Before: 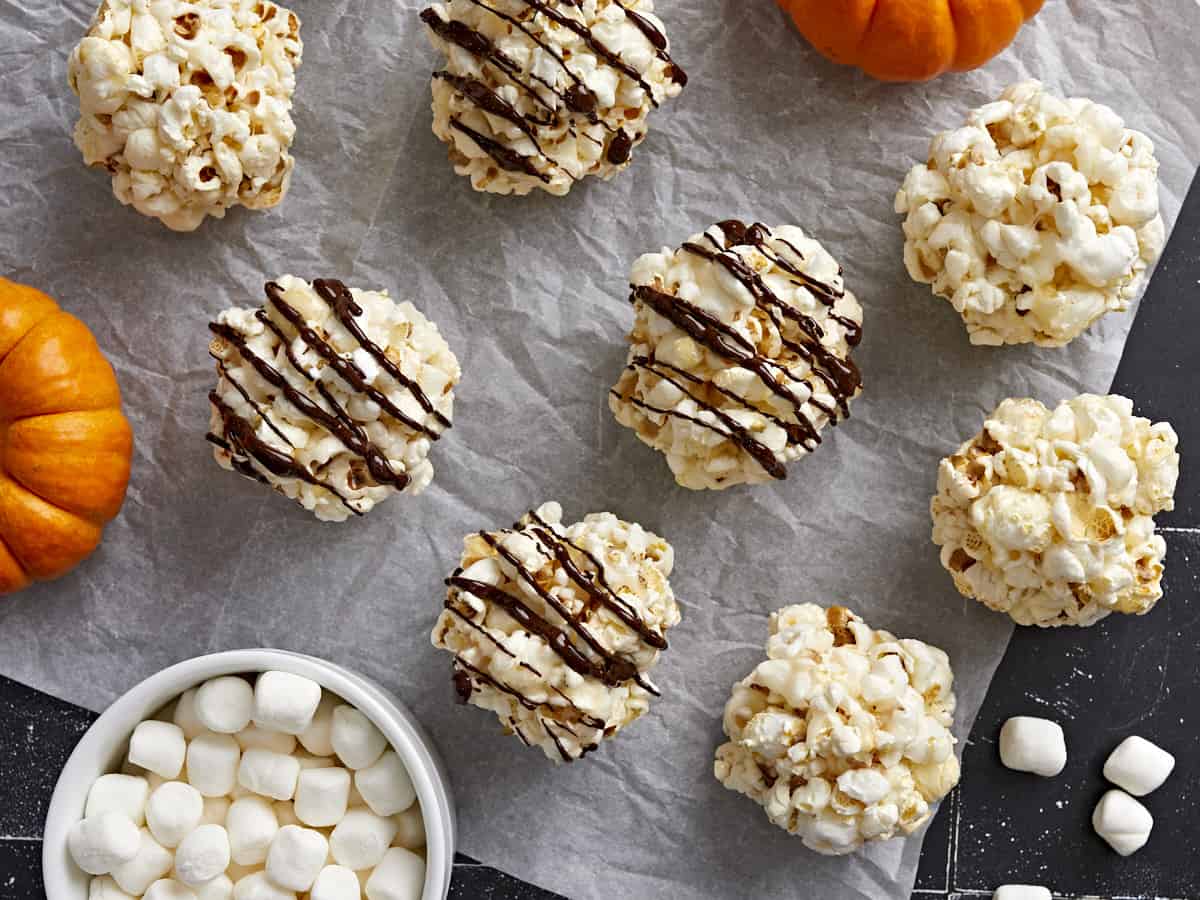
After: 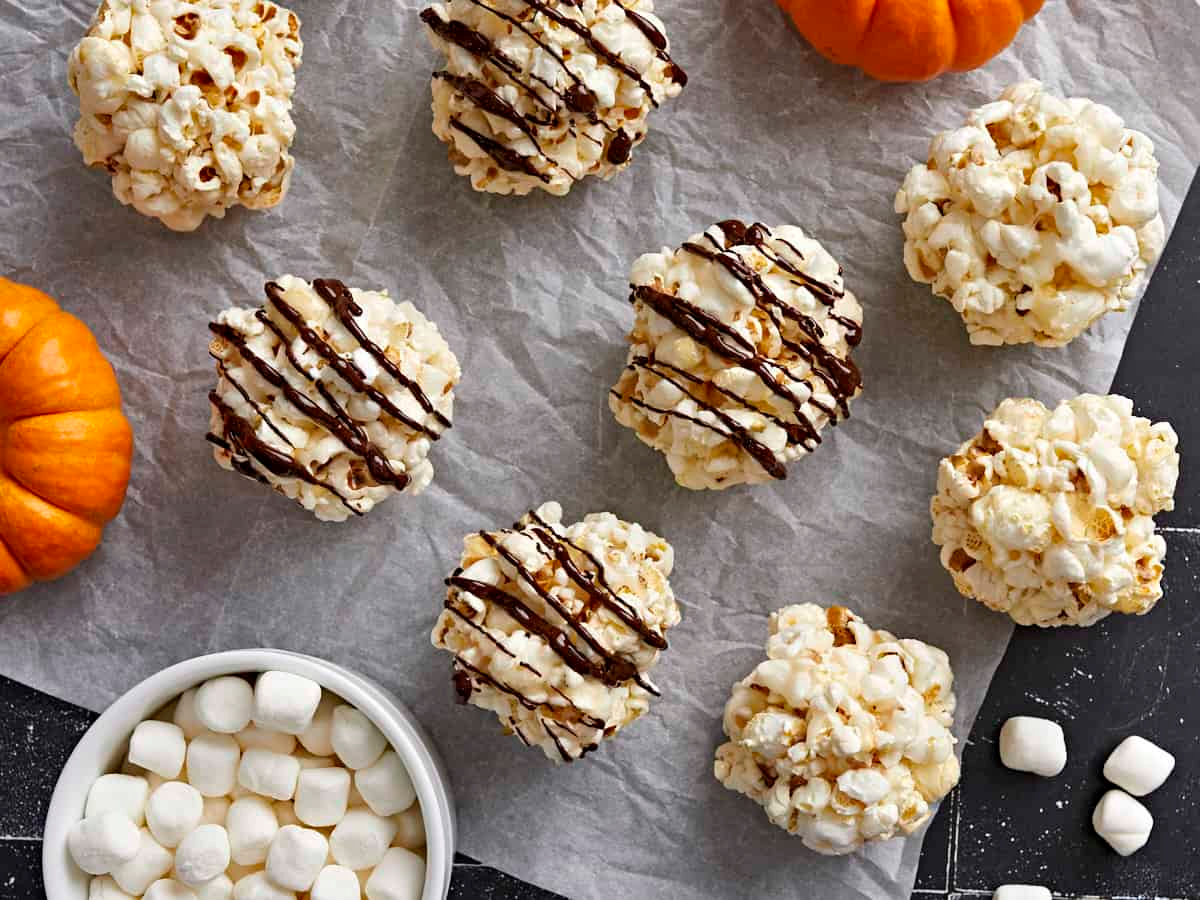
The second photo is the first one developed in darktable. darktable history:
shadows and highlights: highlights color adjustment 55.62%, soften with gaussian
